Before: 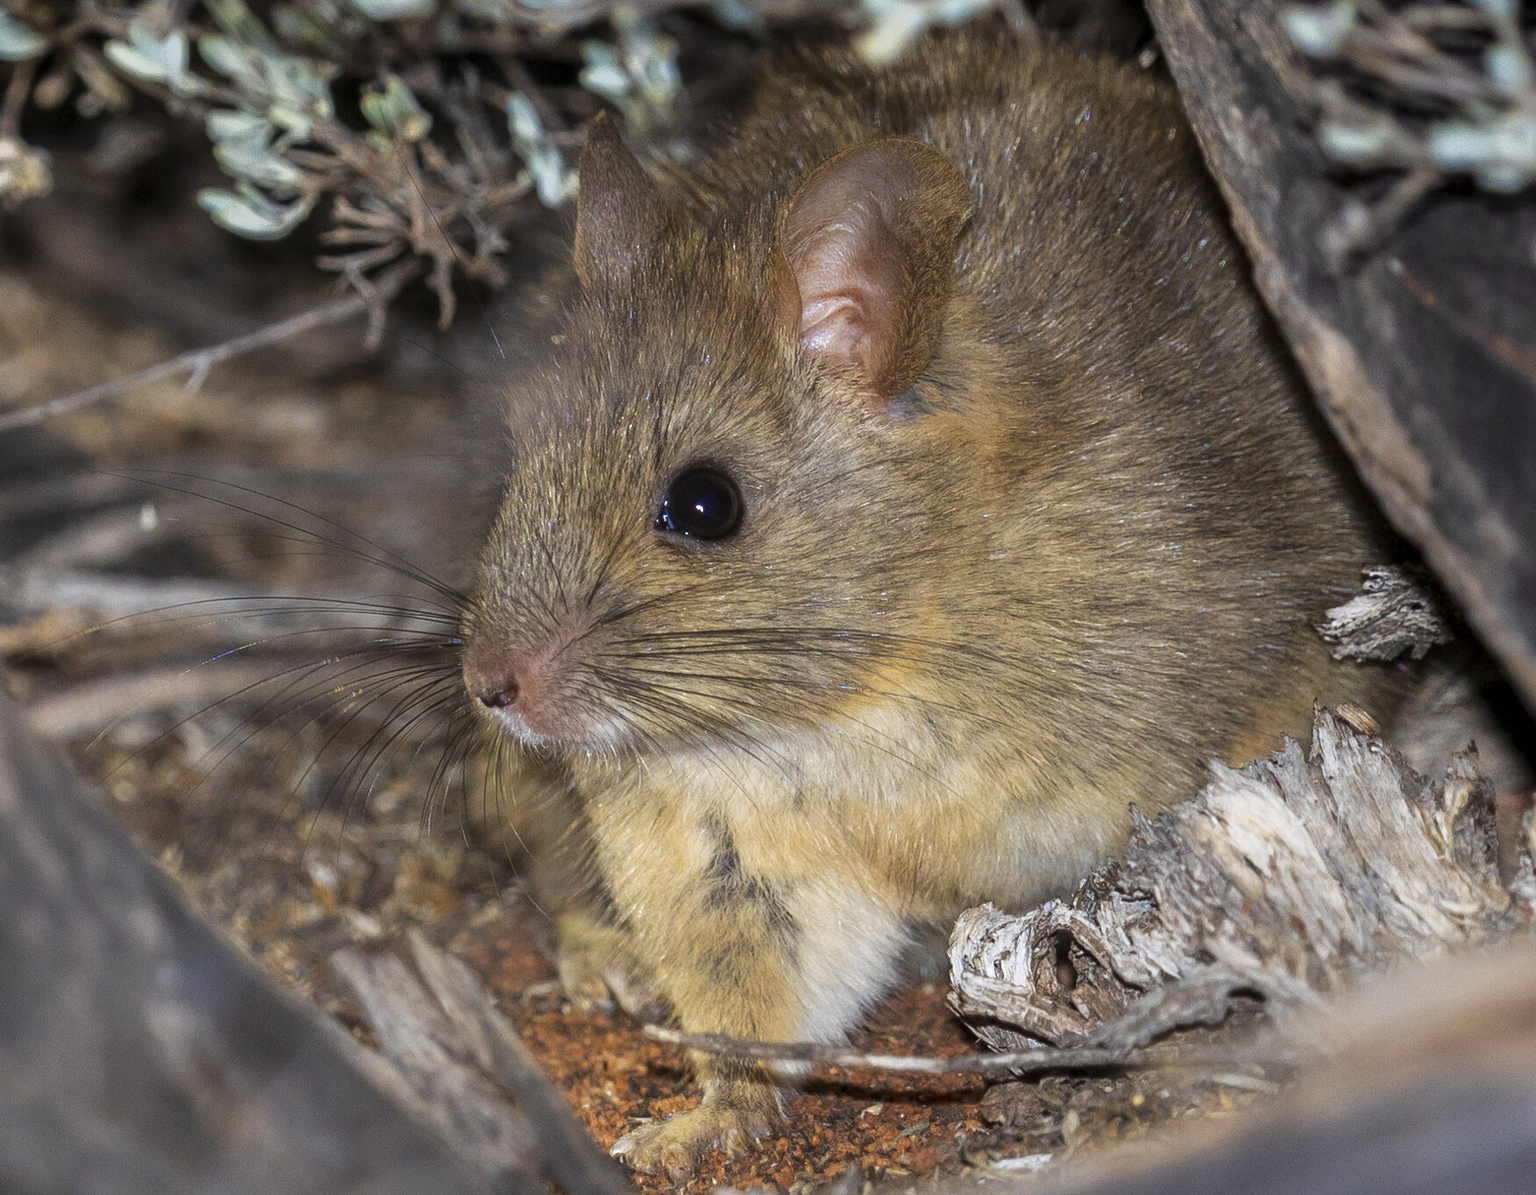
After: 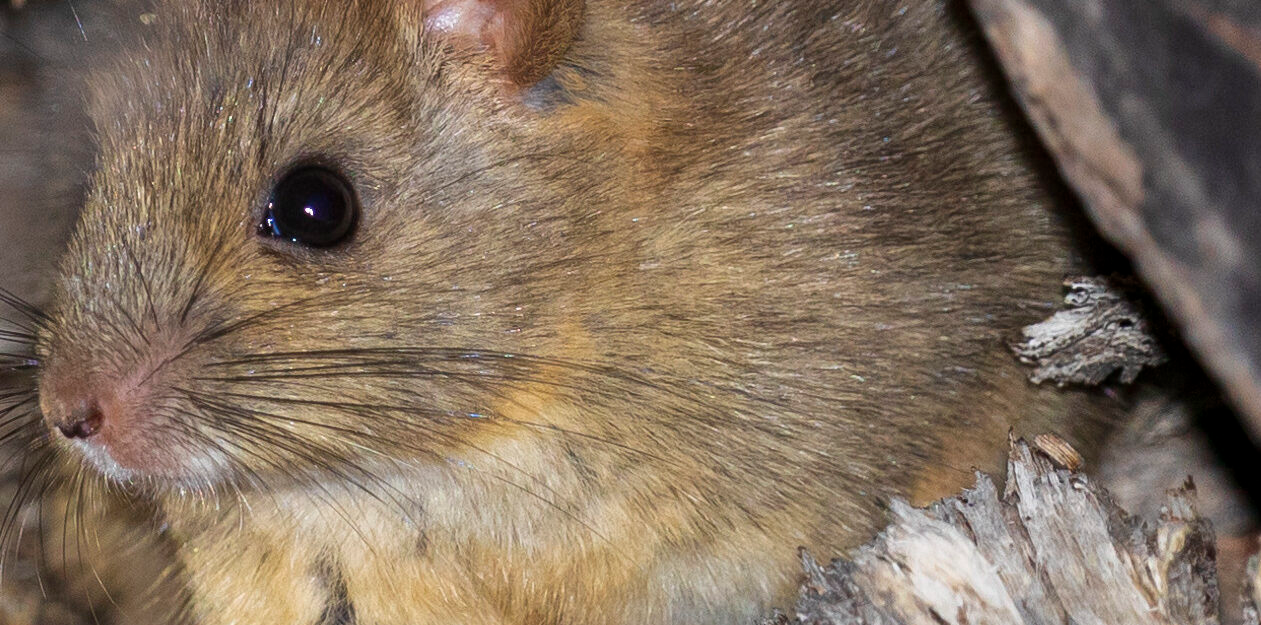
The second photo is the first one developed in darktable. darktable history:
shadows and highlights: shadows 40, highlights -54, highlights color adjustment 46%, low approximation 0.01, soften with gaussian
crop and rotate: left 27.938%, top 27.046%, bottom 27.046%
